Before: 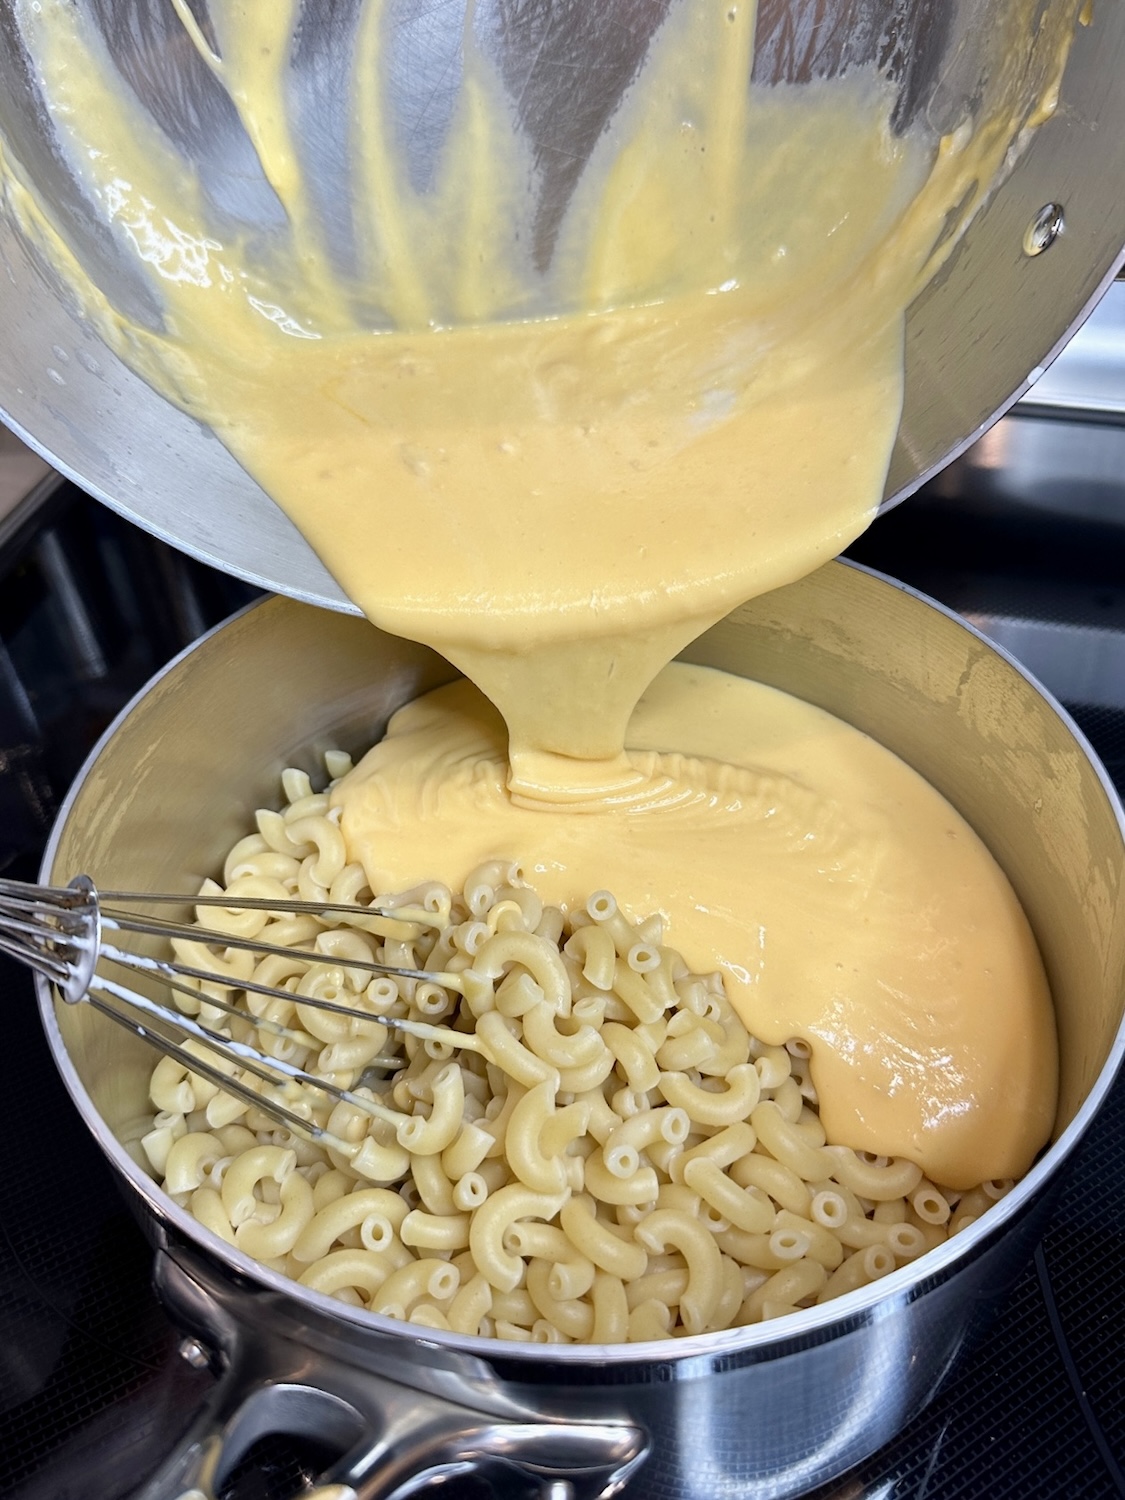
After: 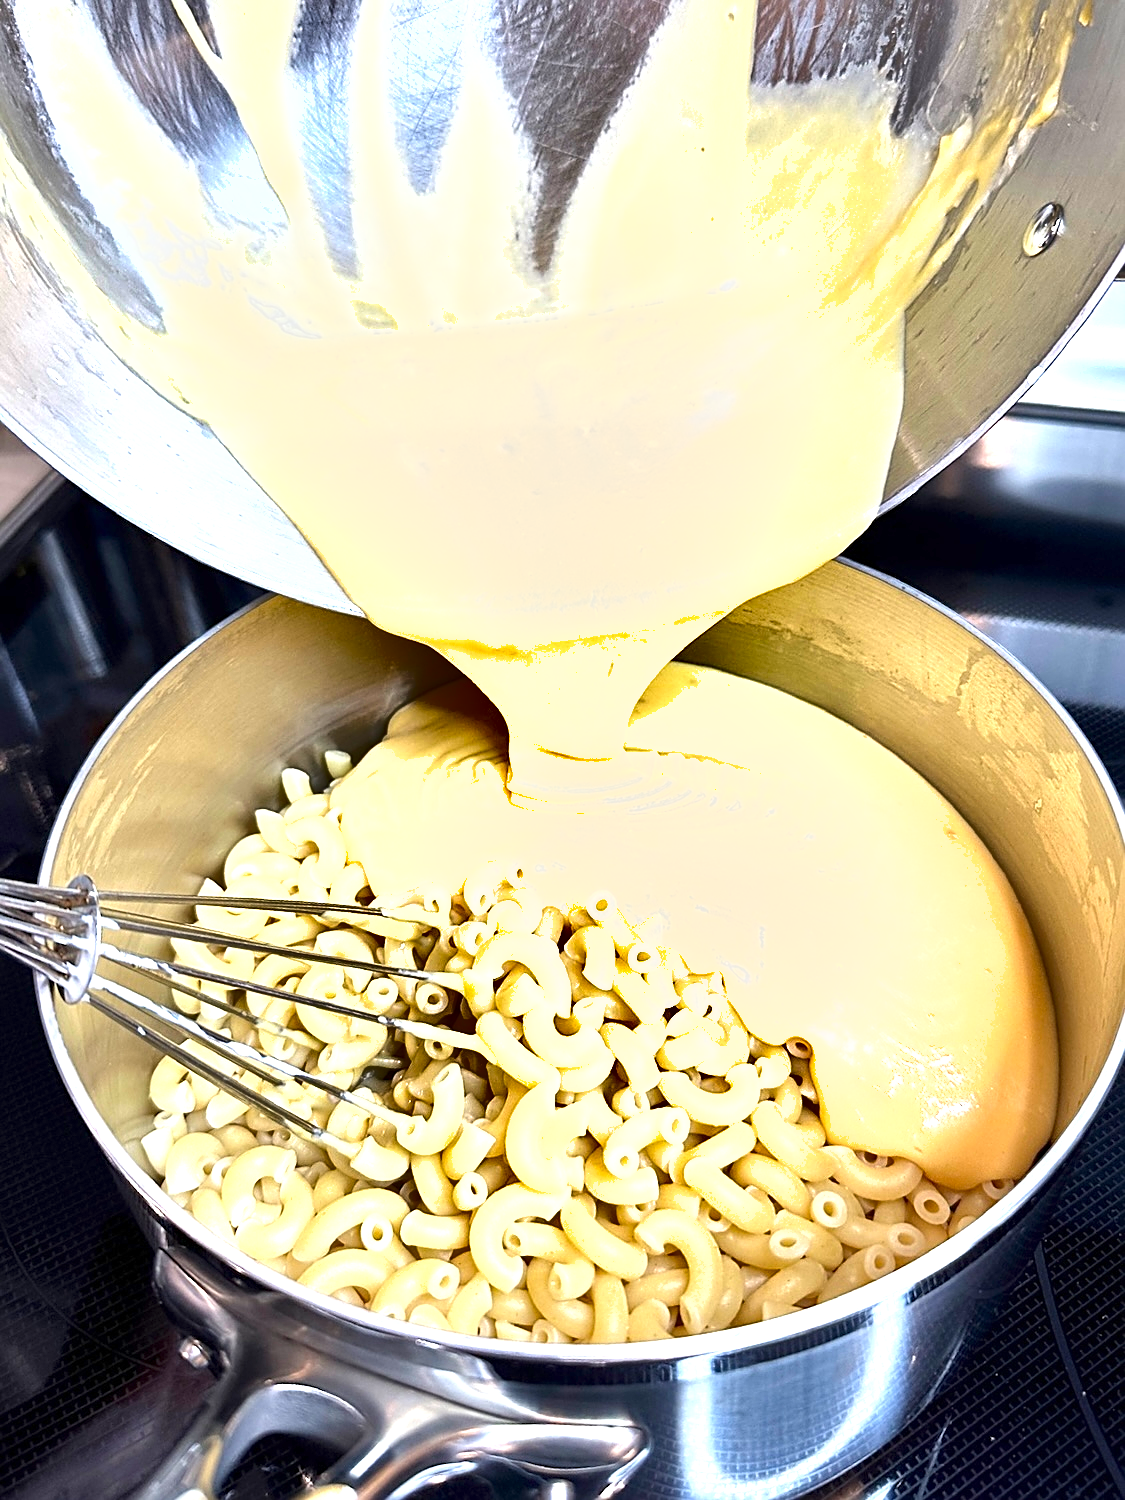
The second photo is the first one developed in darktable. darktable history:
exposure: exposure 1.2 EV, compensate highlight preservation false
shadows and highlights: shadows 12, white point adjustment 1.2, soften with gaussian
sharpen: on, module defaults
